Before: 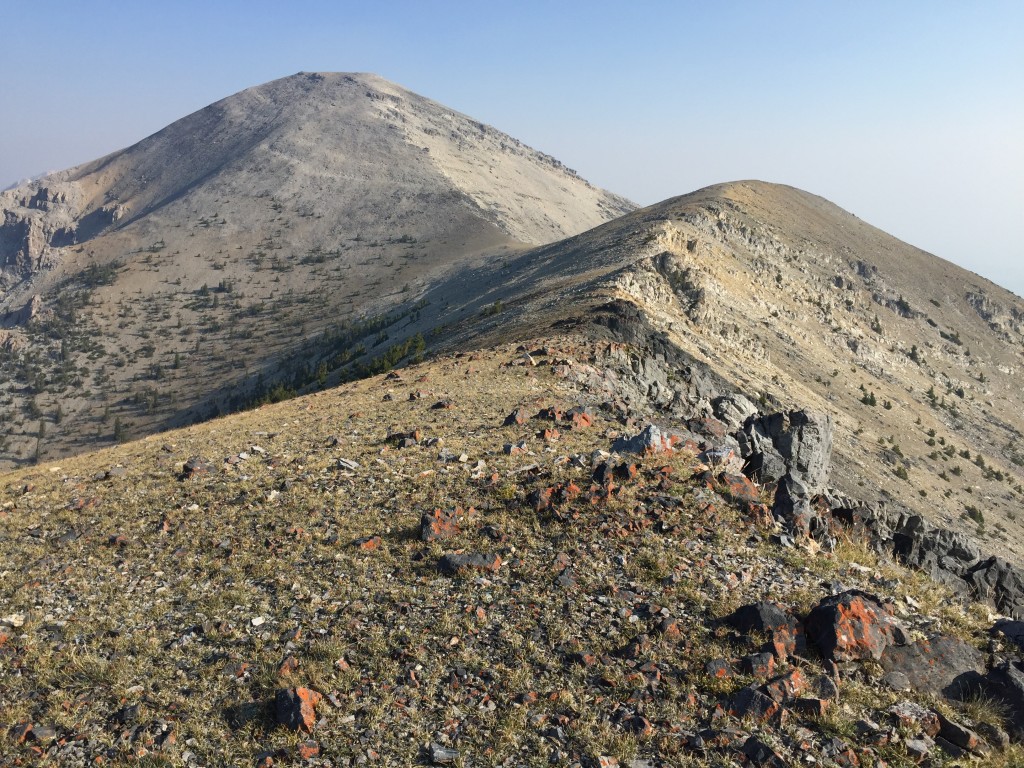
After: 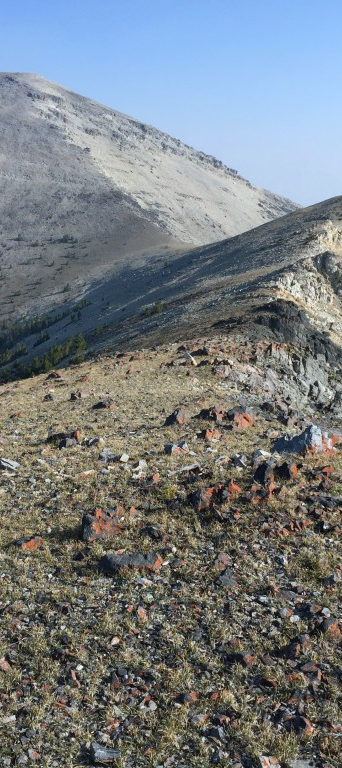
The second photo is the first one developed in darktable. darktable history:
crop: left 33.127%, right 33.387%
color calibration: x 0.367, y 0.376, temperature 4360.01 K
